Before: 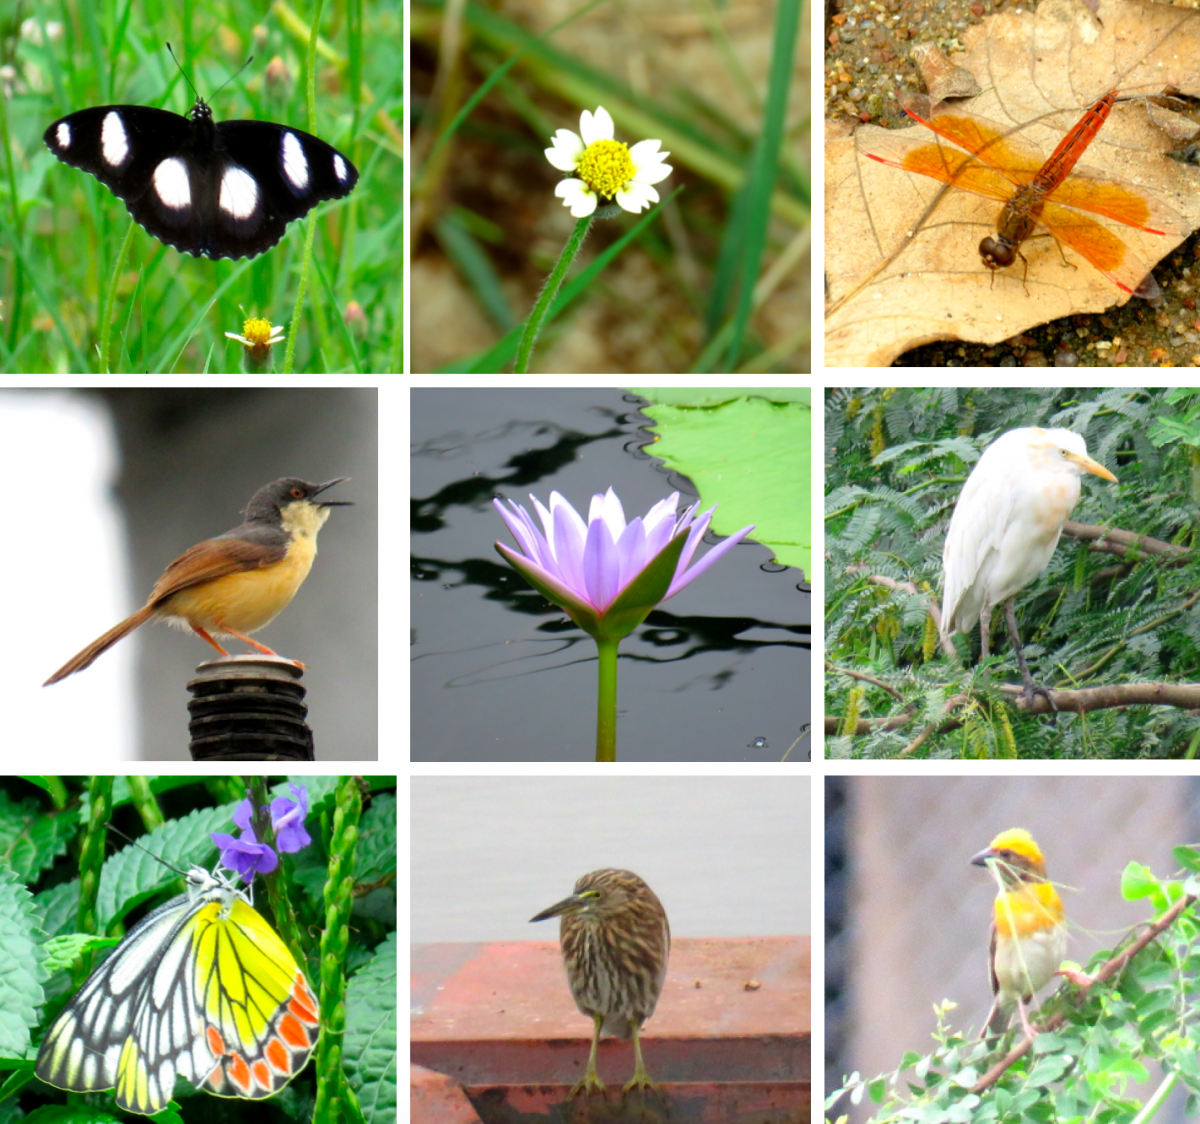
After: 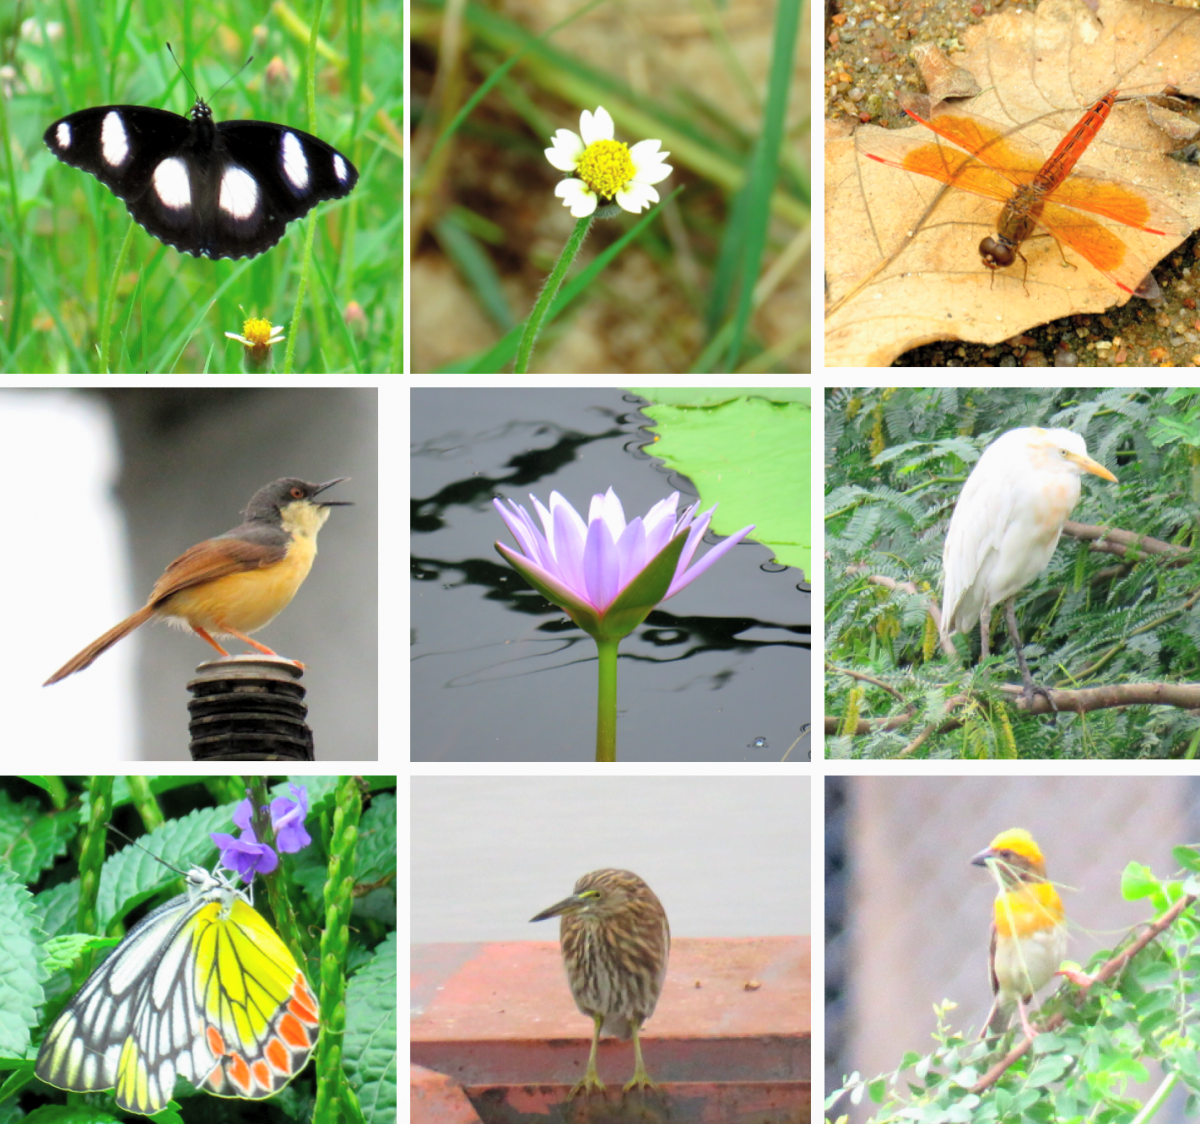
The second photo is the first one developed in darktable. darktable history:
contrast brightness saturation: brightness 0.128
tone equalizer: -7 EV 0.196 EV, -6 EV 0.138 EV, -5 EV 0.069 EV, -4 EV 0.054 EV, -2 EV -0.025 EV, -1 EV -0.045 EV, +0 EV -0.071 EV
